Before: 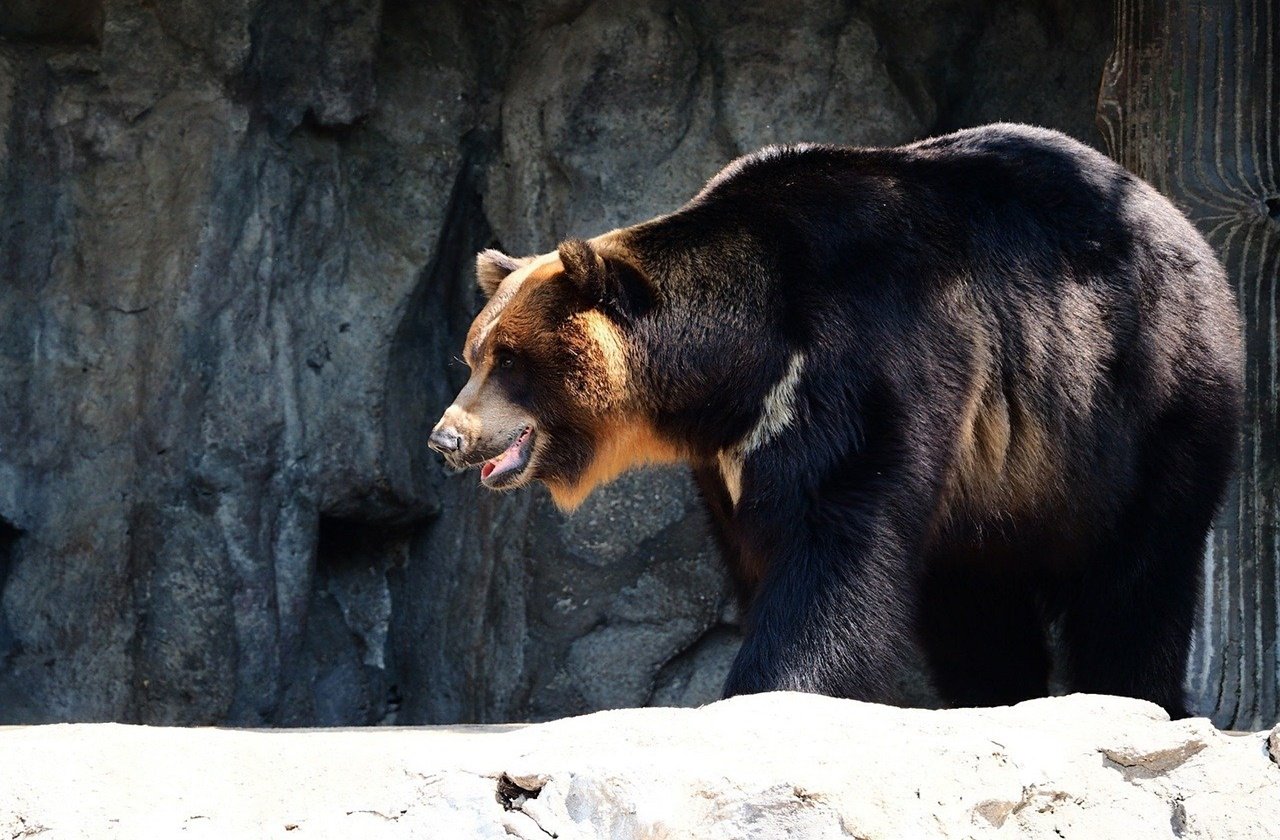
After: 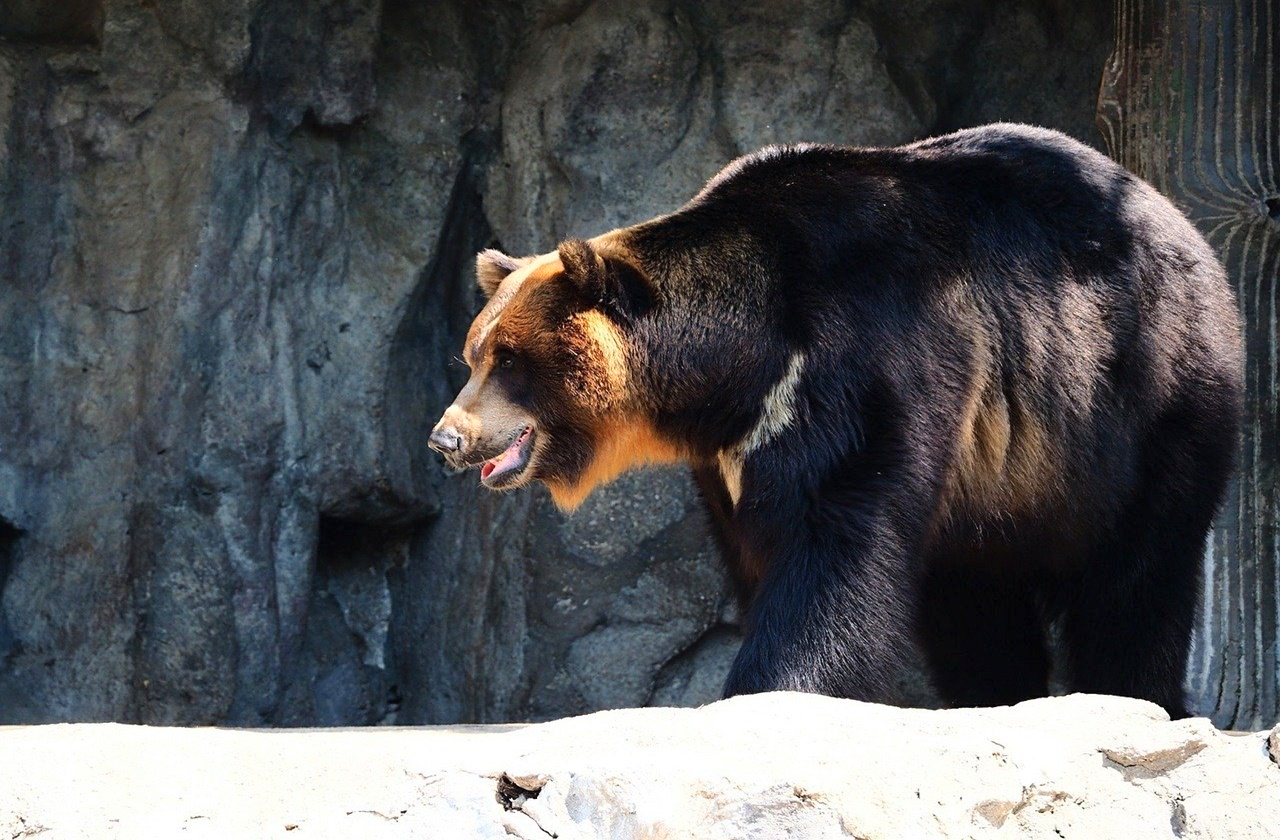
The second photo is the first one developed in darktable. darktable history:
contrast brightness saturation: contrast 0.07, brightness 0.08, saturation 0.18
white balance: red 1, blue 1
